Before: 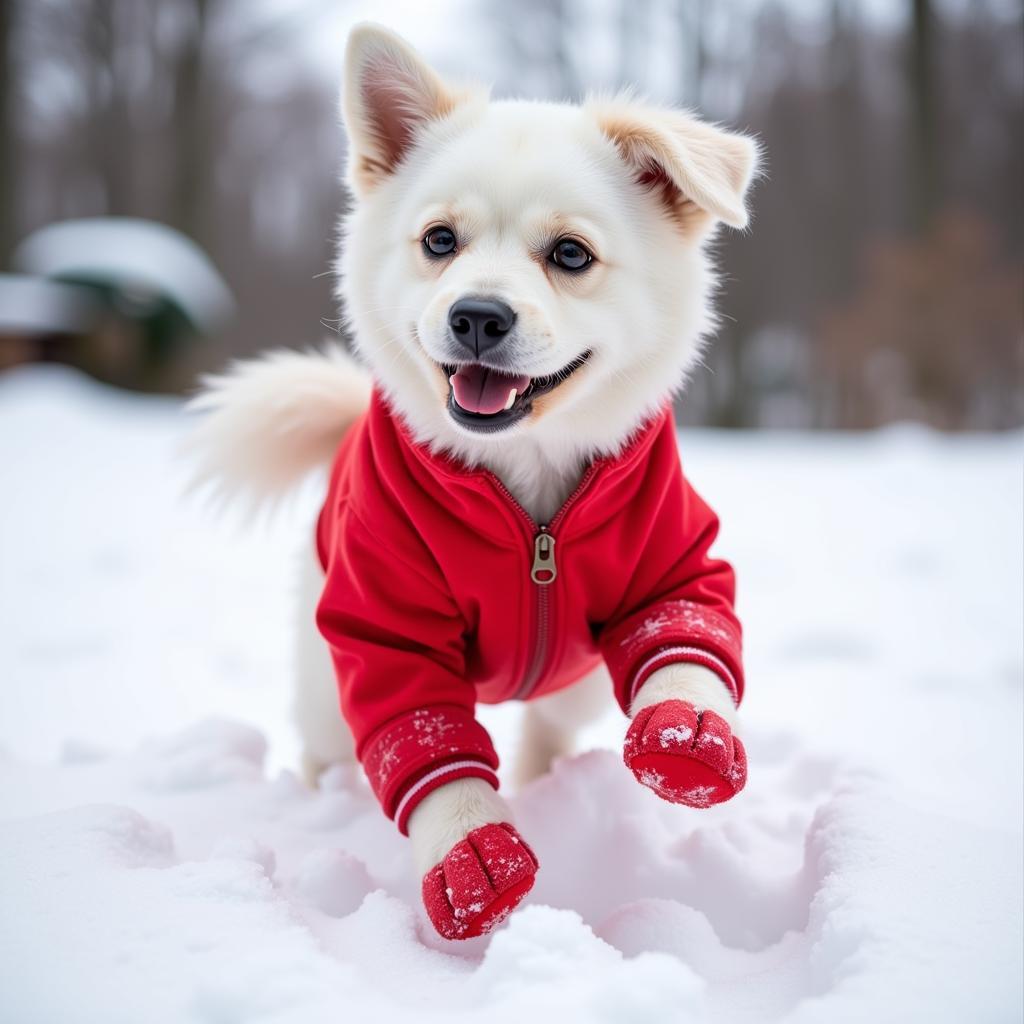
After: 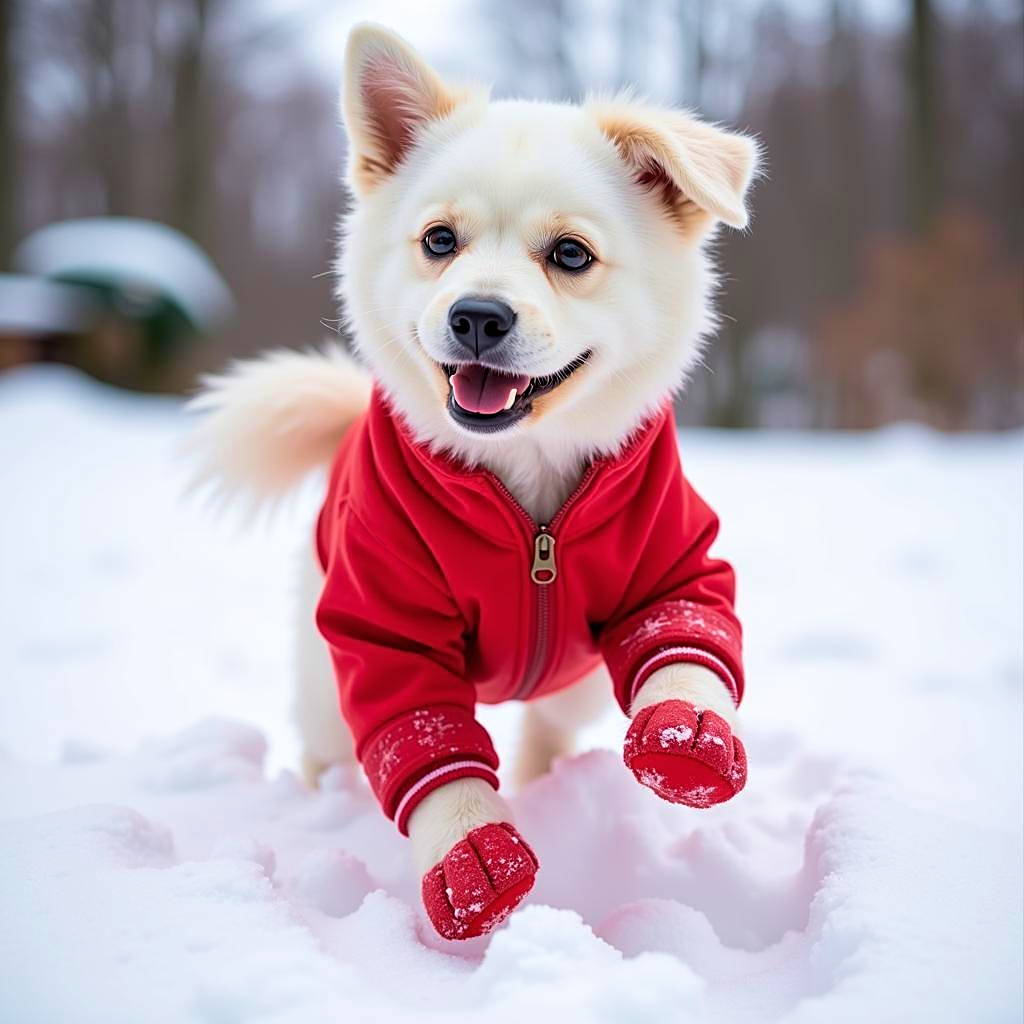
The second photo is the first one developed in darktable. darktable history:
velvia: strength 44.53%
sharpen: on, module defaults
